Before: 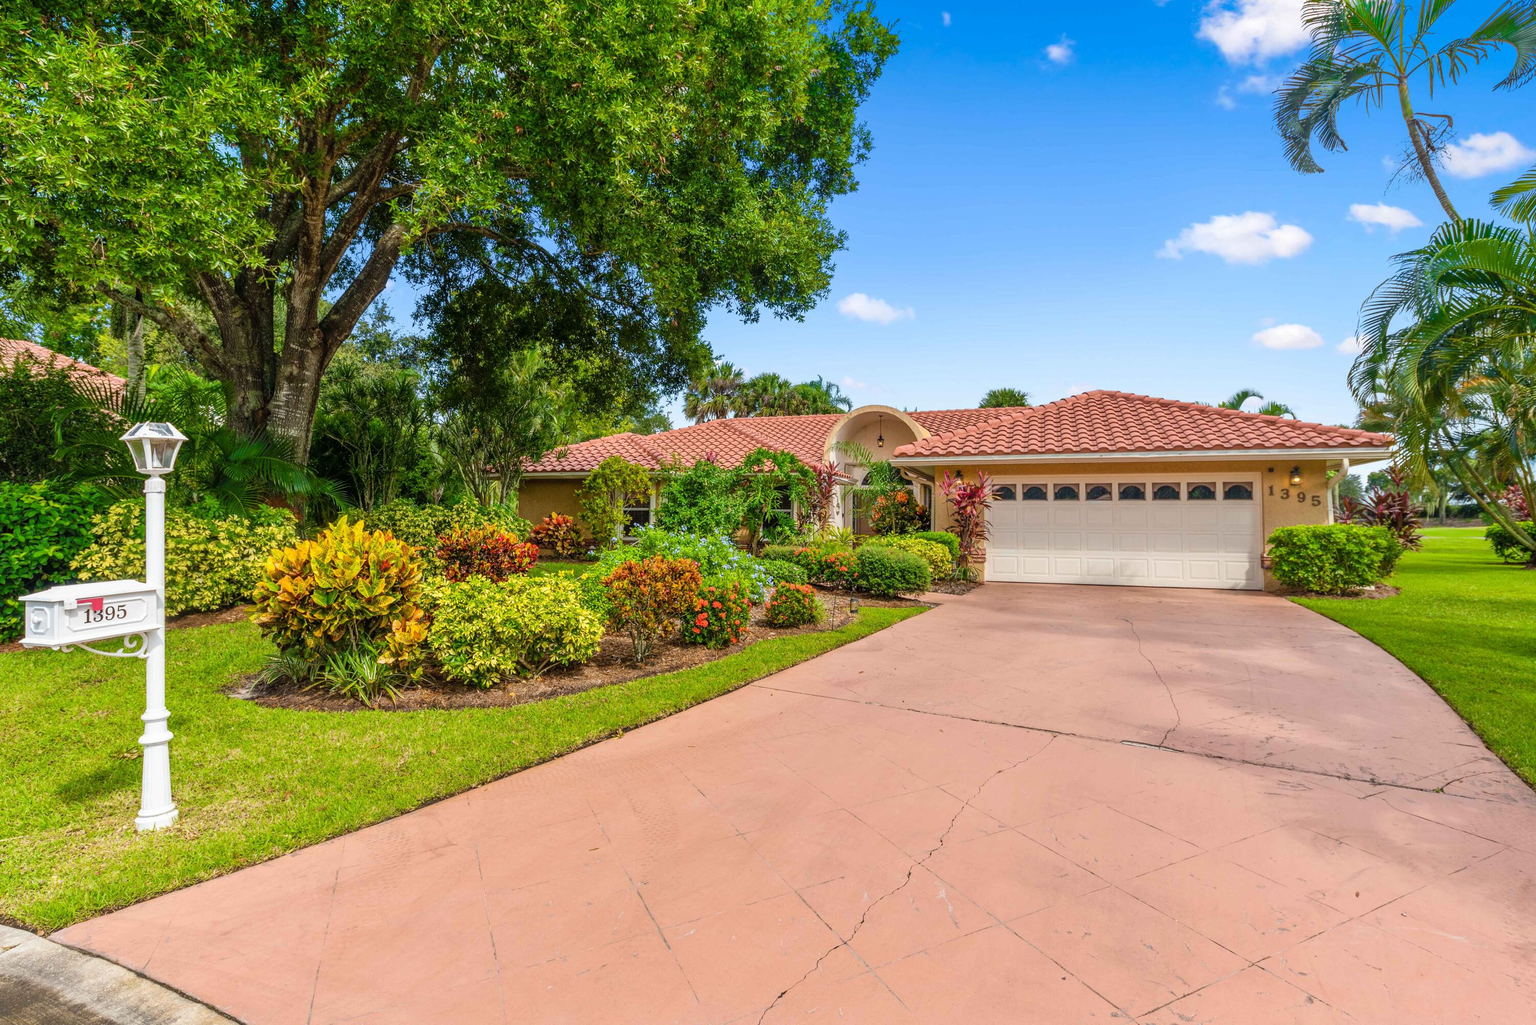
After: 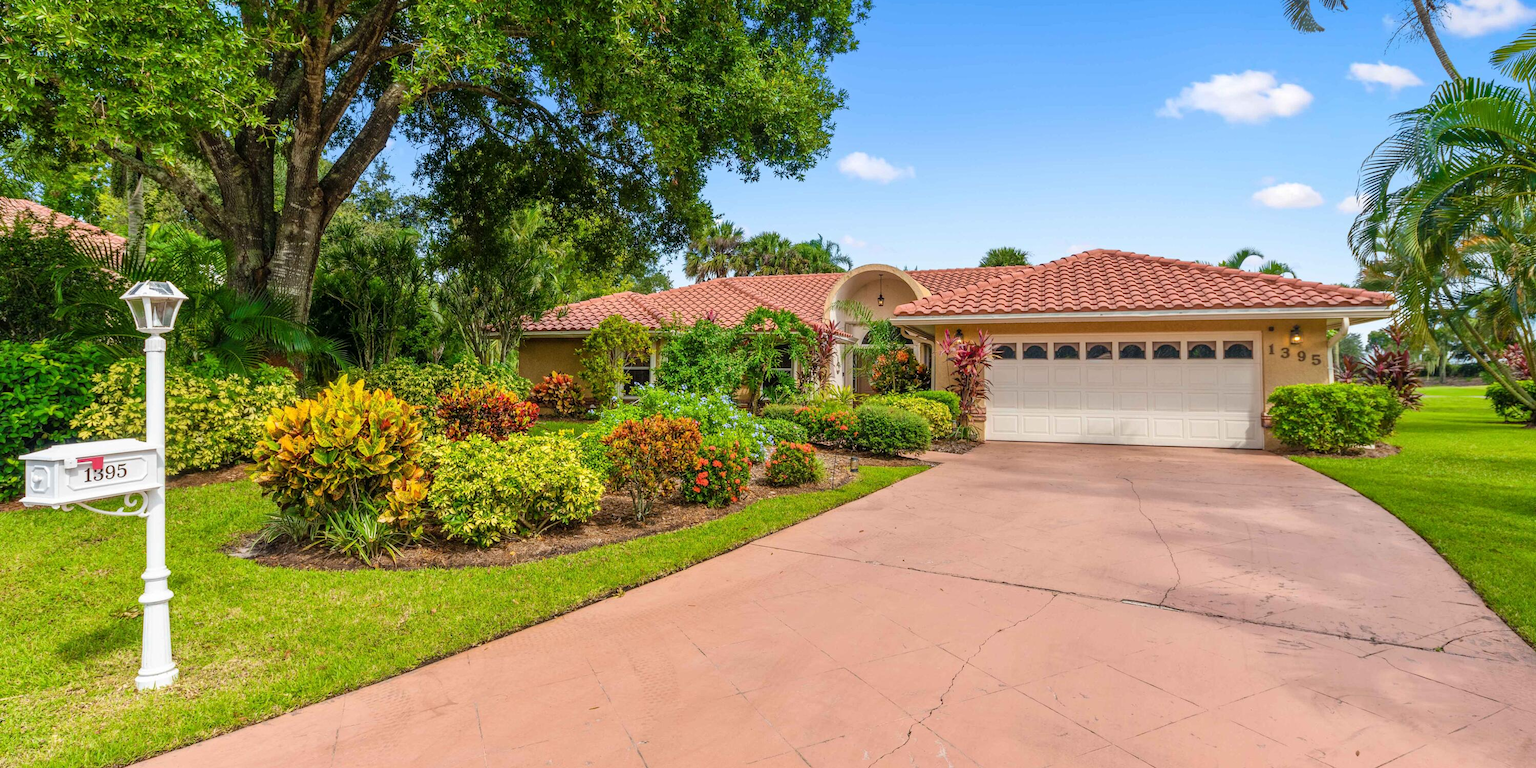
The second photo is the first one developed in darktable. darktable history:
crop: top 13.819%, bottom 11.169%
local contrast: mode bilateral grid, contrast 10, coarseness 25, detail 110%, midtone range 0.2
